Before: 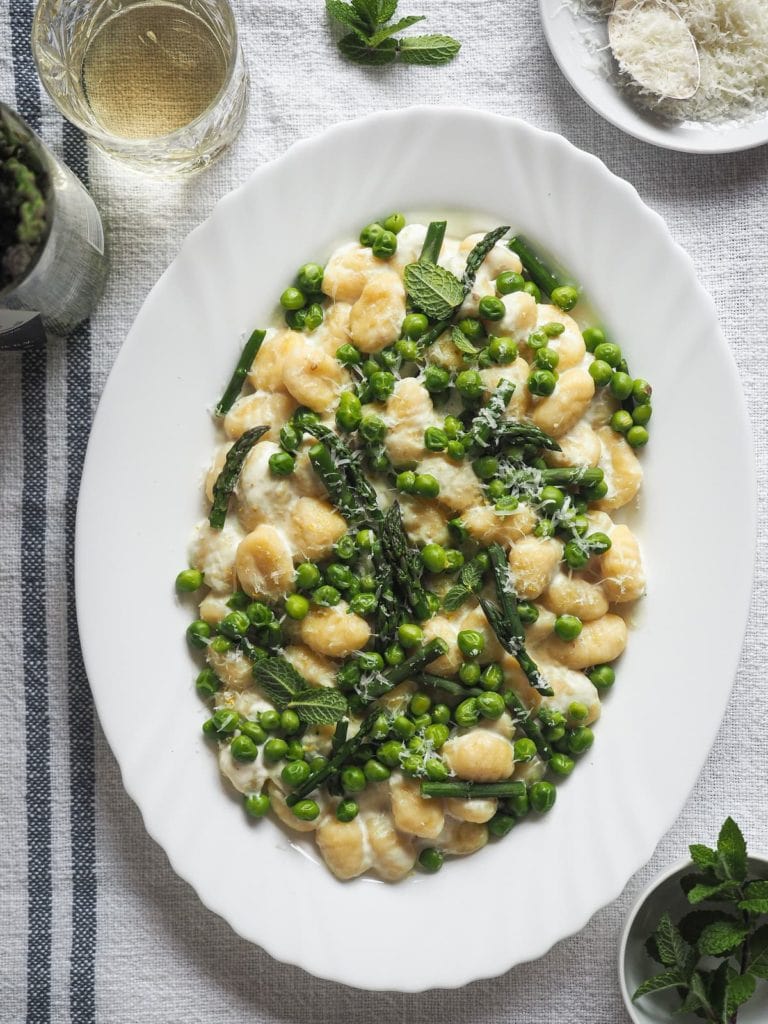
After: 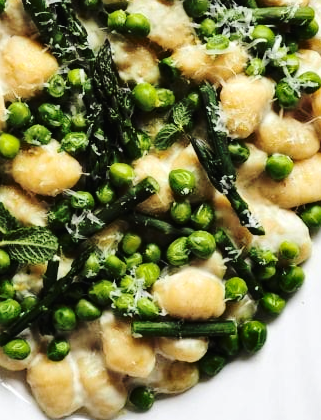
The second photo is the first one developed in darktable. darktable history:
shadows and highlights: soften with gaussian
crop: left 37.634%, top 45.064%, right 20.545%, bottom 13.864%
levels: levels [0.031, 0.5, 0.969]
base curve: curves: ch0 [(0, 0) (0.073, 0.04) (0.157, 0.139) (0.492, 0.492) (0.758, 0.758) (1, 1)], exposure shift 0.01, preserve colors none
tone curve: curves: ch0 [(0, 0) (0.003, 0.044) (0.011, 0.045) (0.025, 0.048) (0.044, 0.051) (0.069, 0.065) (0.1, 0.08) (0.136, 0.108) (0.177, 0.152) (0.224, 0.216) (0.277, 0.305) (0.335, 0.392) (0.399, 0.481) (0.468, 0.579) (0.543, 0.658) (0.623, 0.729) (0.709, 0.8) (0.801, 0.867) (0.898, 0.93) (1, 1)], color space Lab, independent channels, preserve colors none
